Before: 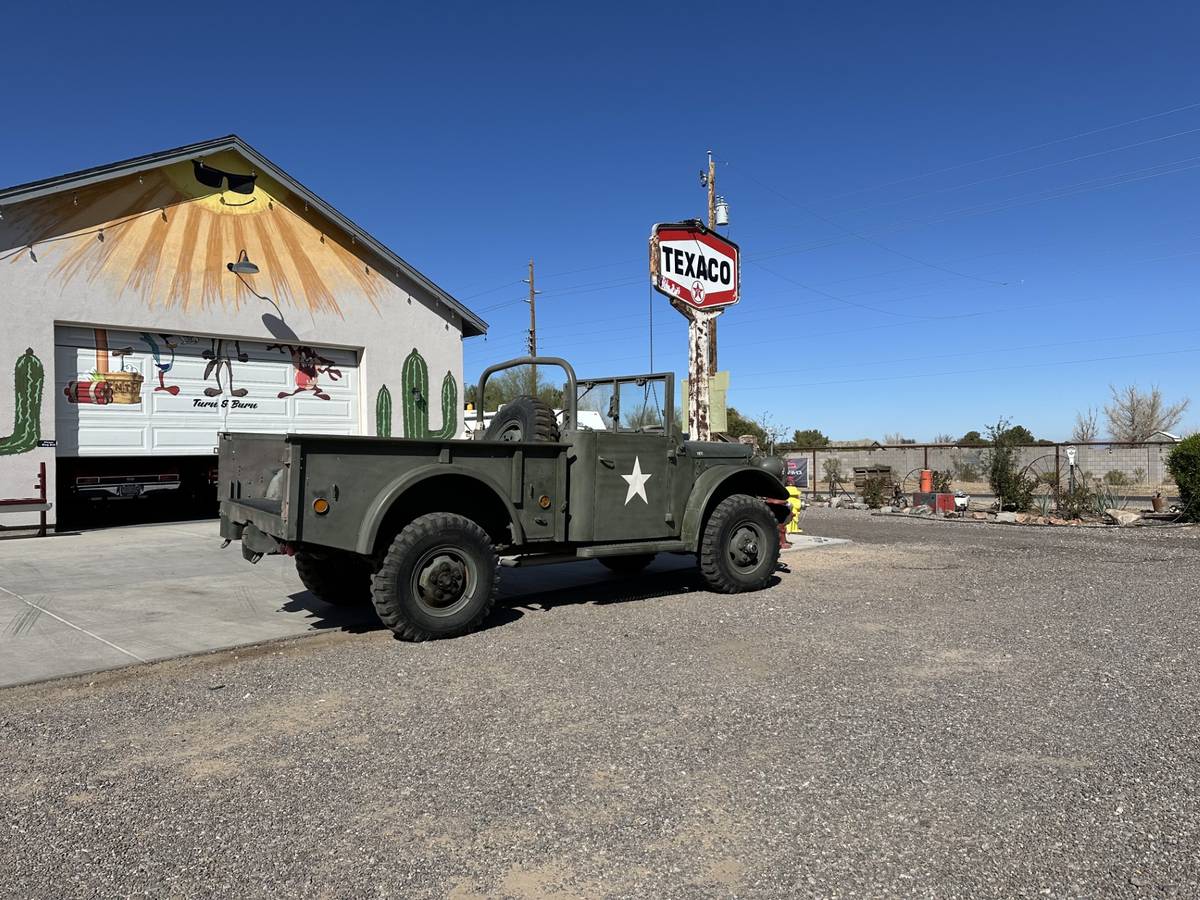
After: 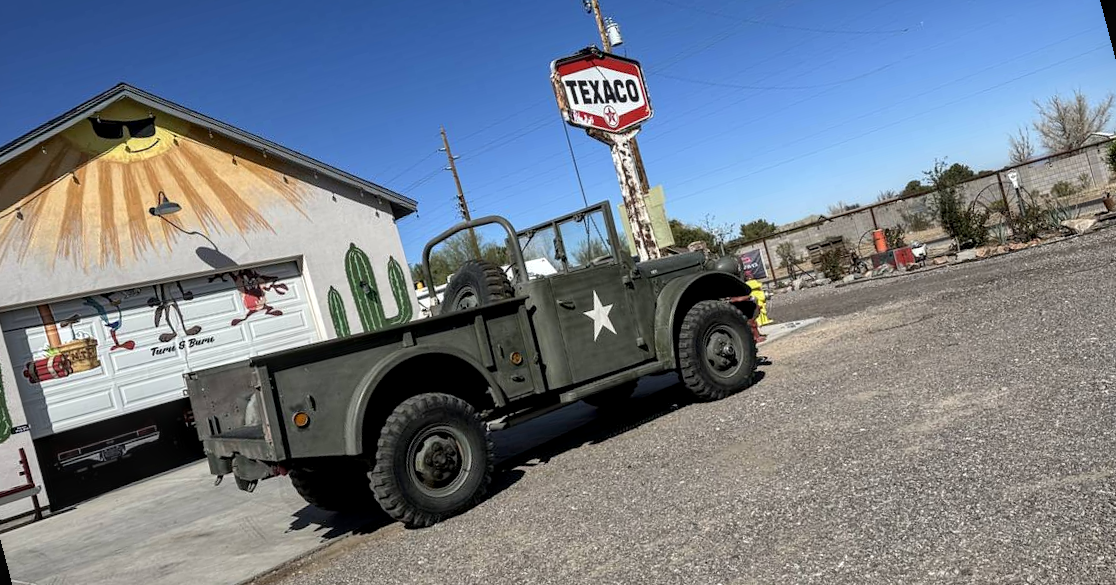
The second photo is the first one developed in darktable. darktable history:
local contrast: detail 130%
rotate and perspective: rotation -14.8°, crop left 0.1, crop right 0.903, crop top 0.25, crop bottom 0.748
